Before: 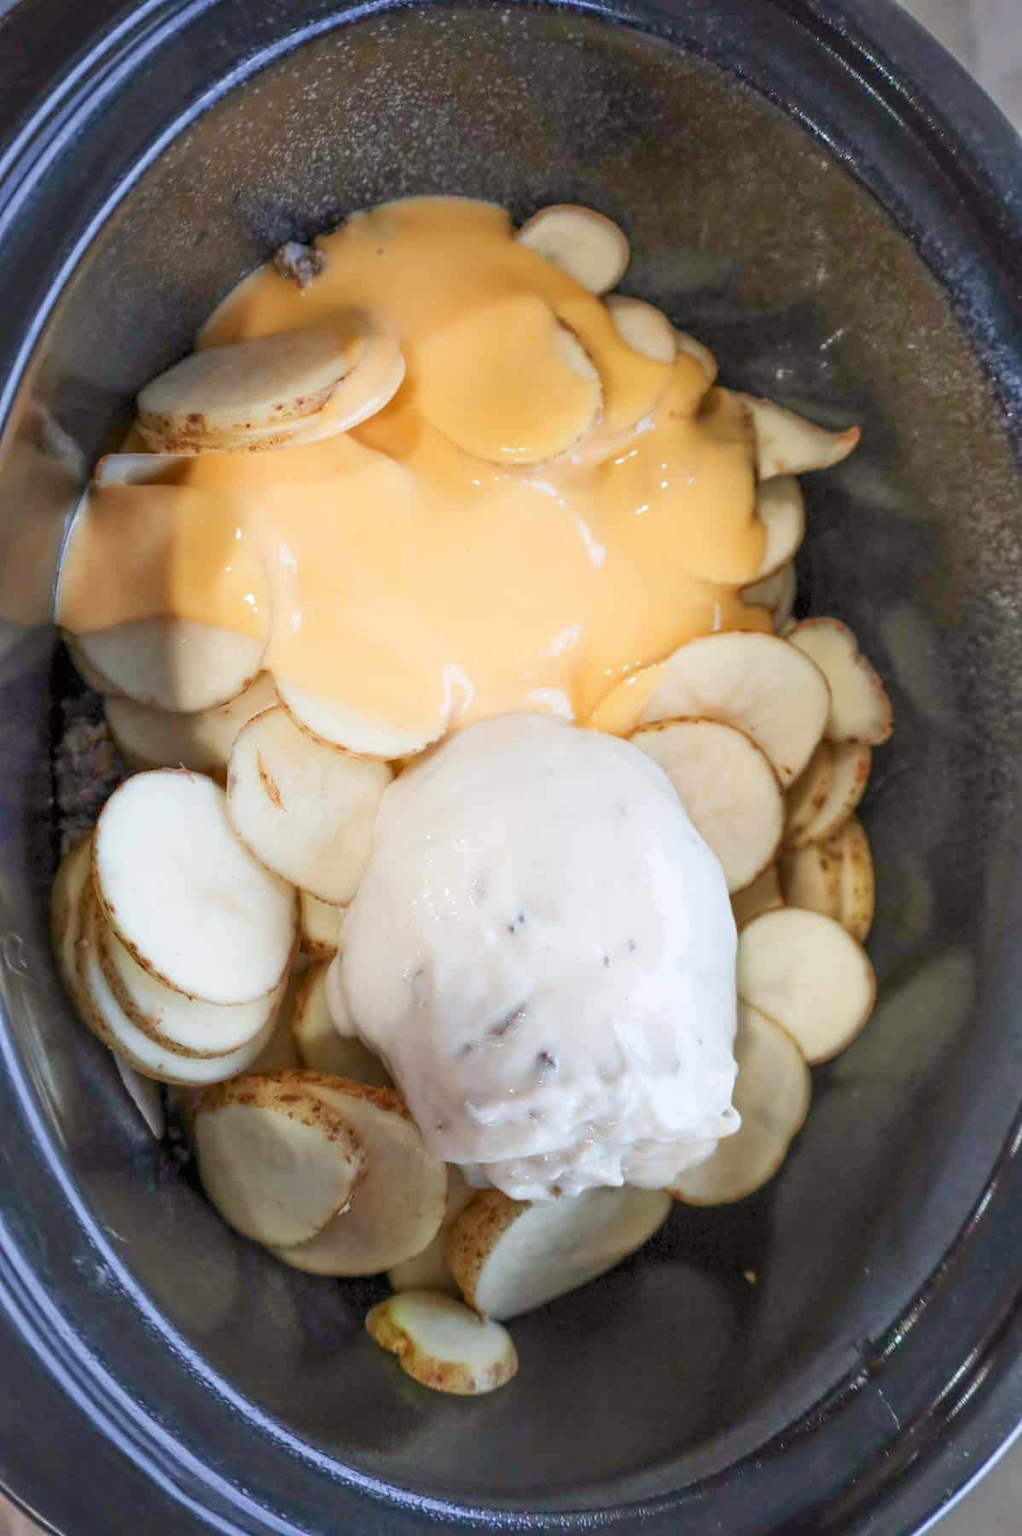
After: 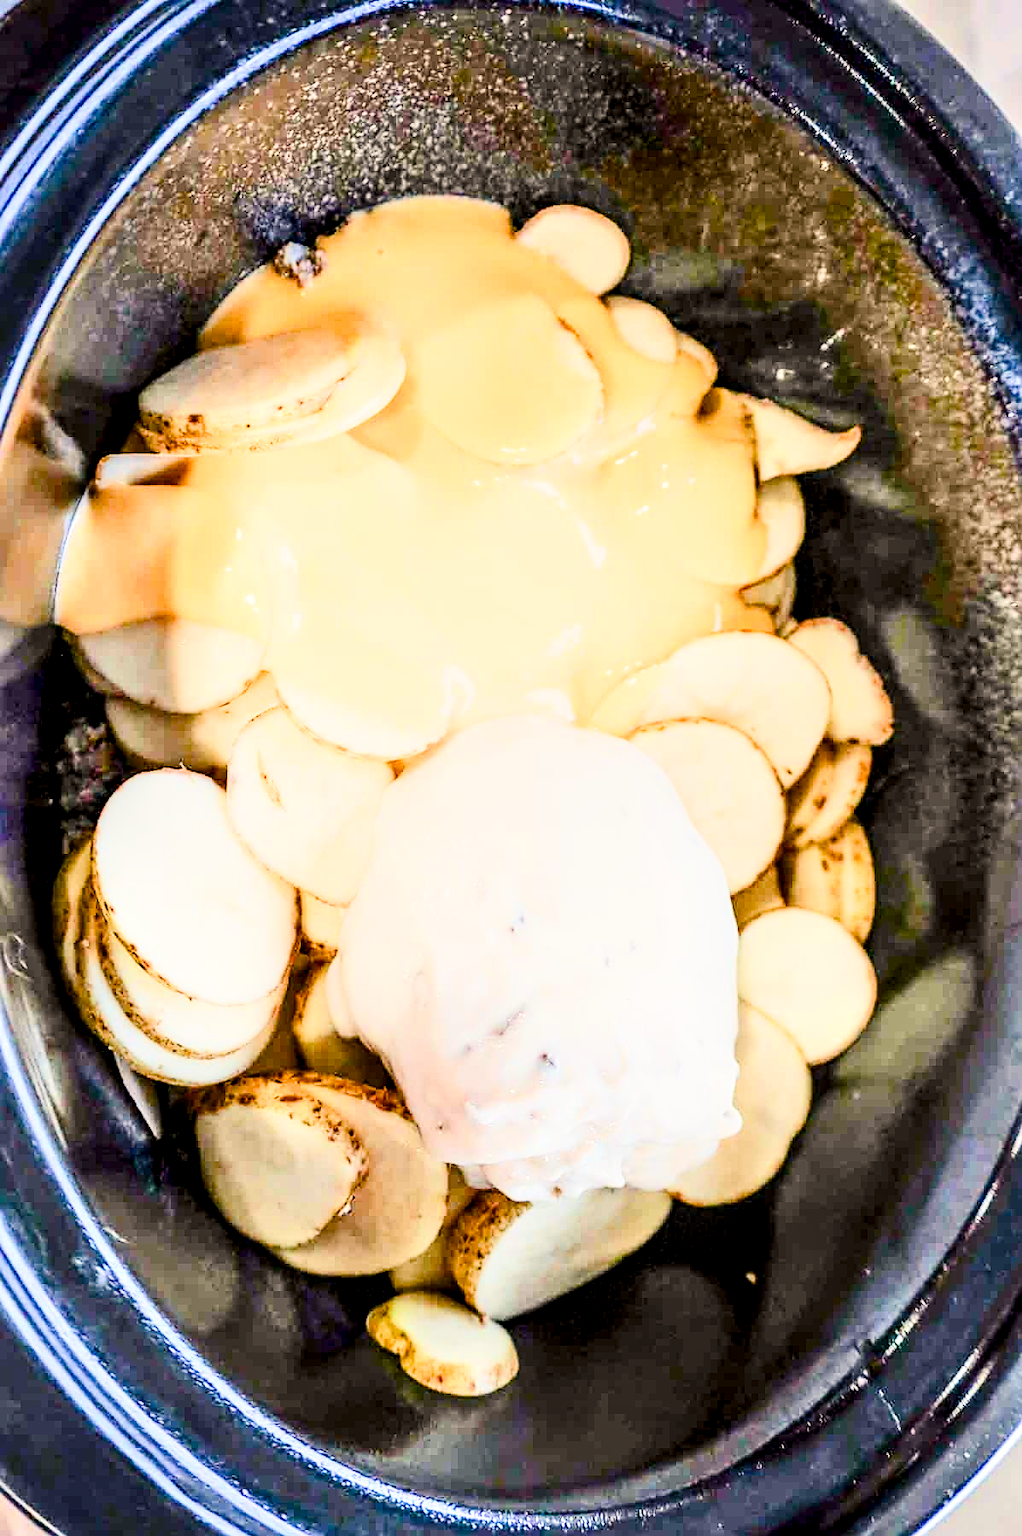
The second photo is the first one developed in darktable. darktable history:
contrast brightness saturation: contrast 0.239, brightness 0.09
color balance rgb: power › hue 313.34°, highlights gain › chroma 2.983%, highlights gain › hue 71.95°, global offset › luminance -0.486%, linear chroma grading › shadows 19.582%, linear chroma grading › highlights 2.414%, linear chroma grading › mid-tones 9.843%, perceptual saturation grading › global saturation 20%, perceptual saturation grading › highlights -25.727%, perceptual saturation grading › shadows 49.827%, perceptual brilliance grading › global brilliance -1.225%, perceptual brilliance grading › highlights -1.106%, perceptual brilliance grading › mid-tones -1.333%, perceptual brilliance grading › shadows -1.146%, global vibrance 20%
crop: left 0.001%
exposure: black level correction 0, exposure 0.949 EV, compensate exposure bias true, compensate highlight preservation false
tone equalizer: -8 EV -1.12 EV, -7 EV -1.02 EV, -6 EV -0.873 EV, -5 EV -0.612 EV, -3 EV 0.544 EV, -2 EV 0.876 EV, -1 EV 0.998 EV, +0 EV 1.07 EV, edges refinement/feathering 500, mask exposure compensation -1.57 EV, preserve details no
sharpen: on, module defaults
local contrast: detail 135%, midtone range 0.75
filmic rgb: middle gray luminance 29.93%, black relative exposure -9.02 EV, white relative exposure 6.99 EV, target black luminance 0%, hardness 2.94, latitude 2.85%, contrast 0.961, highlights saturation mix 5.21%, shadows ↔ highlights balance 11.98%, preserve chrominance RGB euclidean norm, color science v5 (2021), contrast in shadows safe, contrast in highlights safe
